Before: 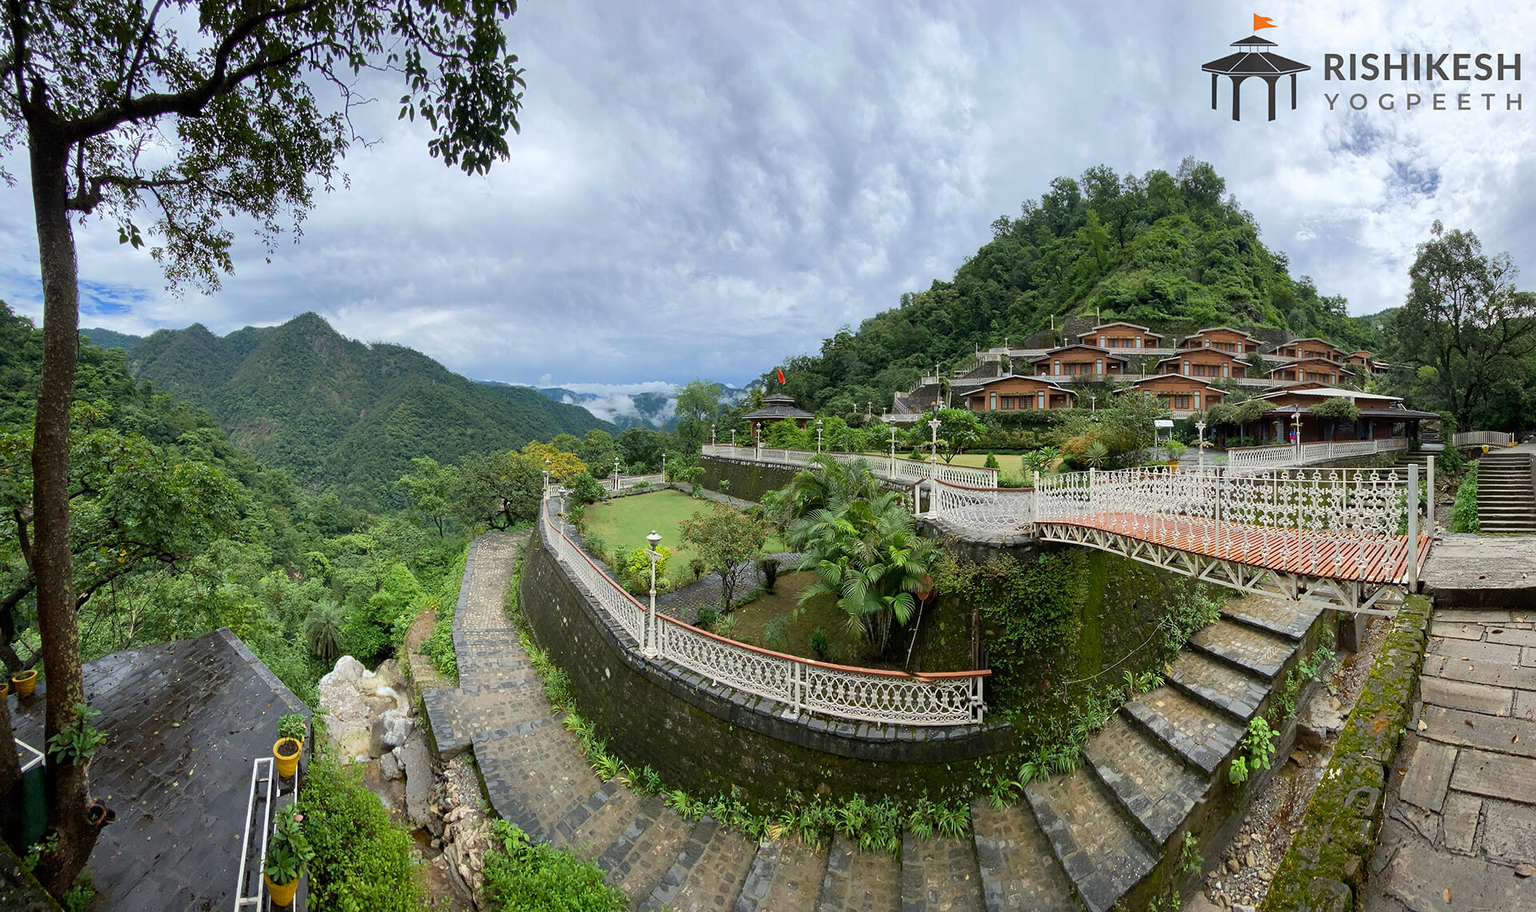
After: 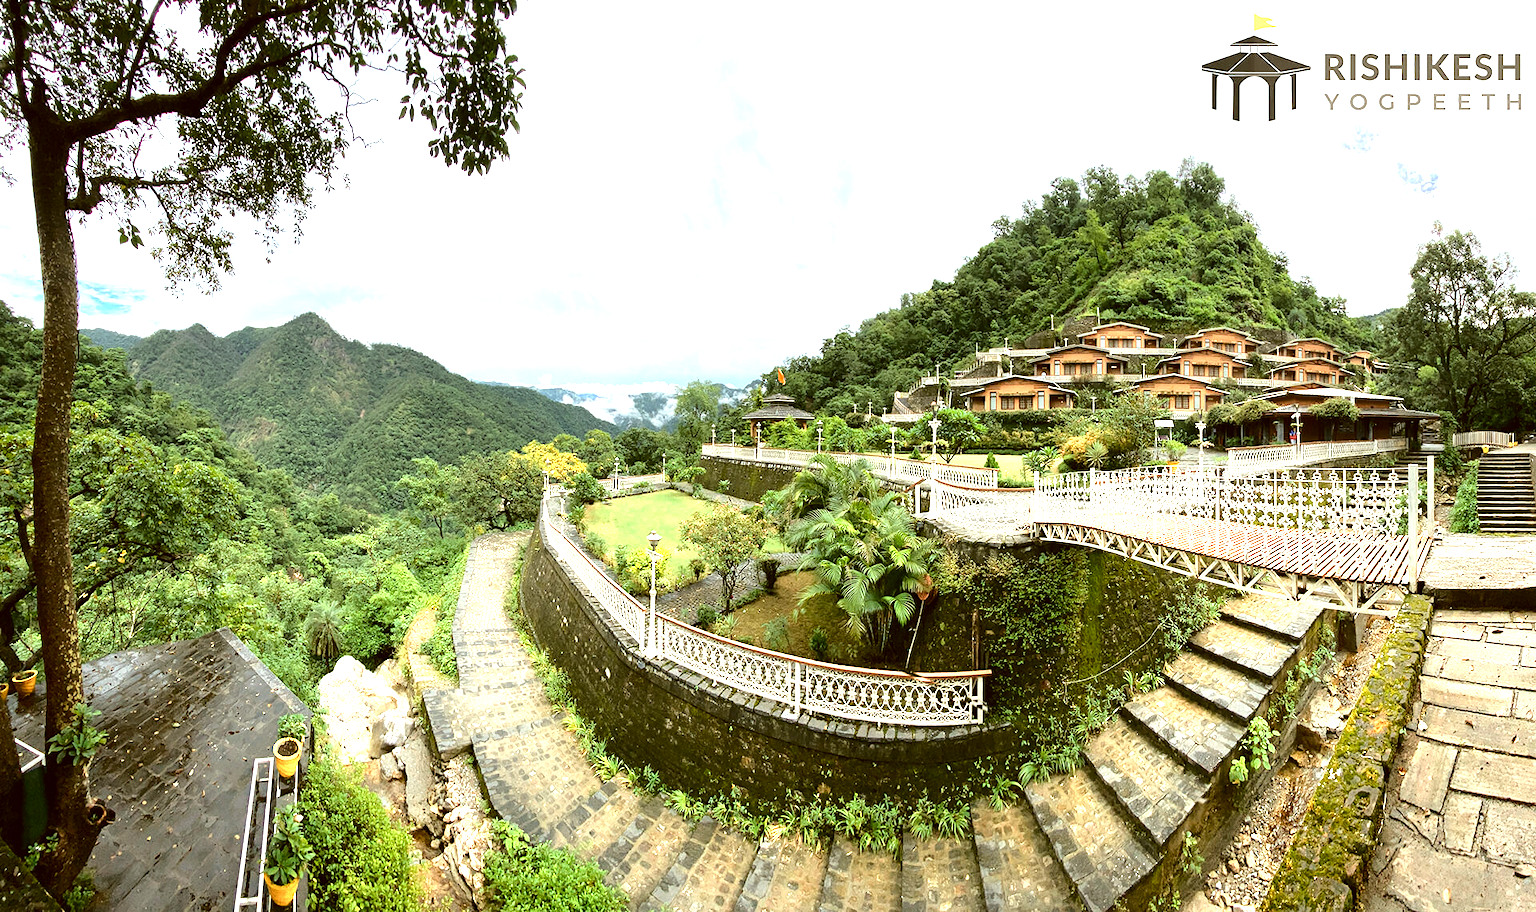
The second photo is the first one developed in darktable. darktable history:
color correction: highlights a* -1.31, highlights b* 10.25, shadows a* 0.889, shadows b* 19.84
exposure: black level correction 0, exposure 1.199 EV, compensate highlight preservation false
color zones: curves: ch0 [(0.018, 0.548) (0.197, 0.654) (0.425, 0.447) (0.605, 0.658) (0.732, 0.579)]; ch1 [(0.105, 0.531) (0.224, 0.531) (0.386, 0.39) (0.618, 0.456) (0.732, 0.456) (0.956, 0.421)]; ch2 [(0.039, 0.583) (0.215, 0.465) (0.399, 0.544) (0.465, 0.548) (0.614, 0.447) (0.724, 0.43) (0.882, 0.623) (0.956, 0.632)]
base curve: curves: ch0 [(0, 0) (0.073, 0.04) (0.157, 0.139) (0.492, 0.492) (0.758, 0.758) (1, 1)]
